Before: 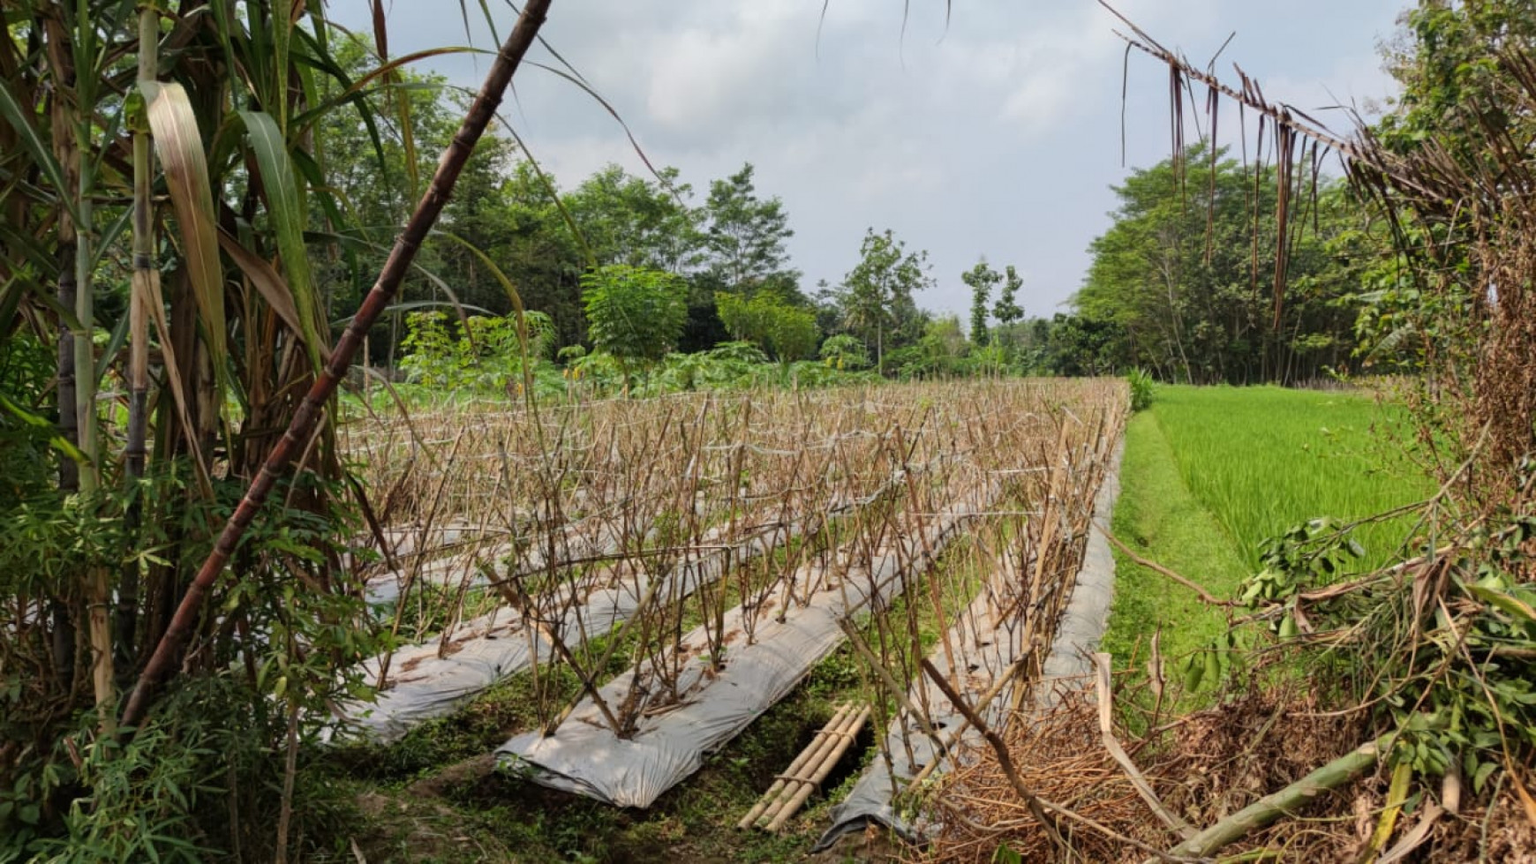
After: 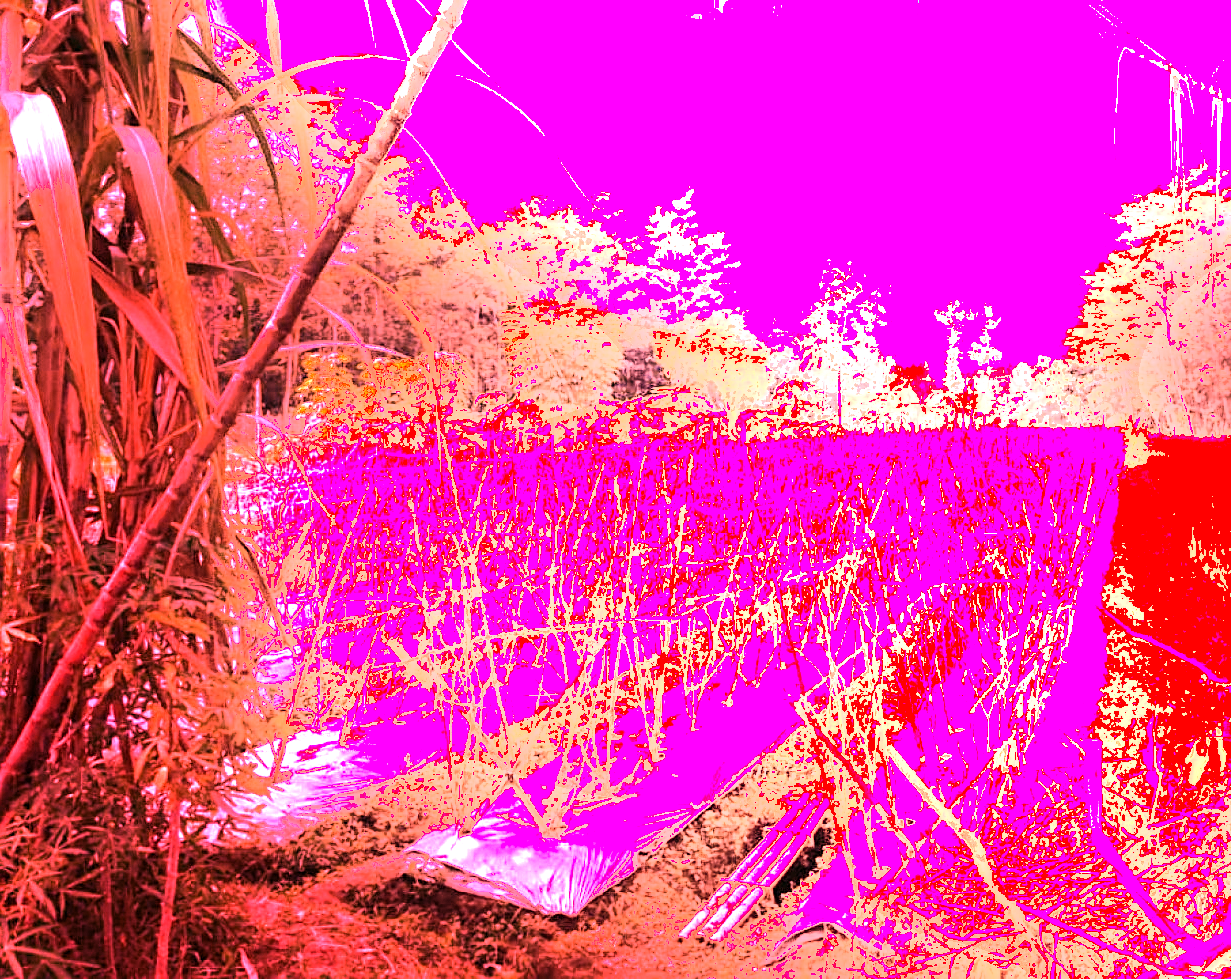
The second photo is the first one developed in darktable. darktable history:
base curve: curves: ch0 [(0, 0) (0.303, 0.277) (1, 1)]
shadows and highlights: shadows -40.15, highlights 62.88, soften with gaussian
sharpen: amount 0.2
crop and rotate: left 9.061%, right 20.142%
white balance: red 4.26, blue 1.802
